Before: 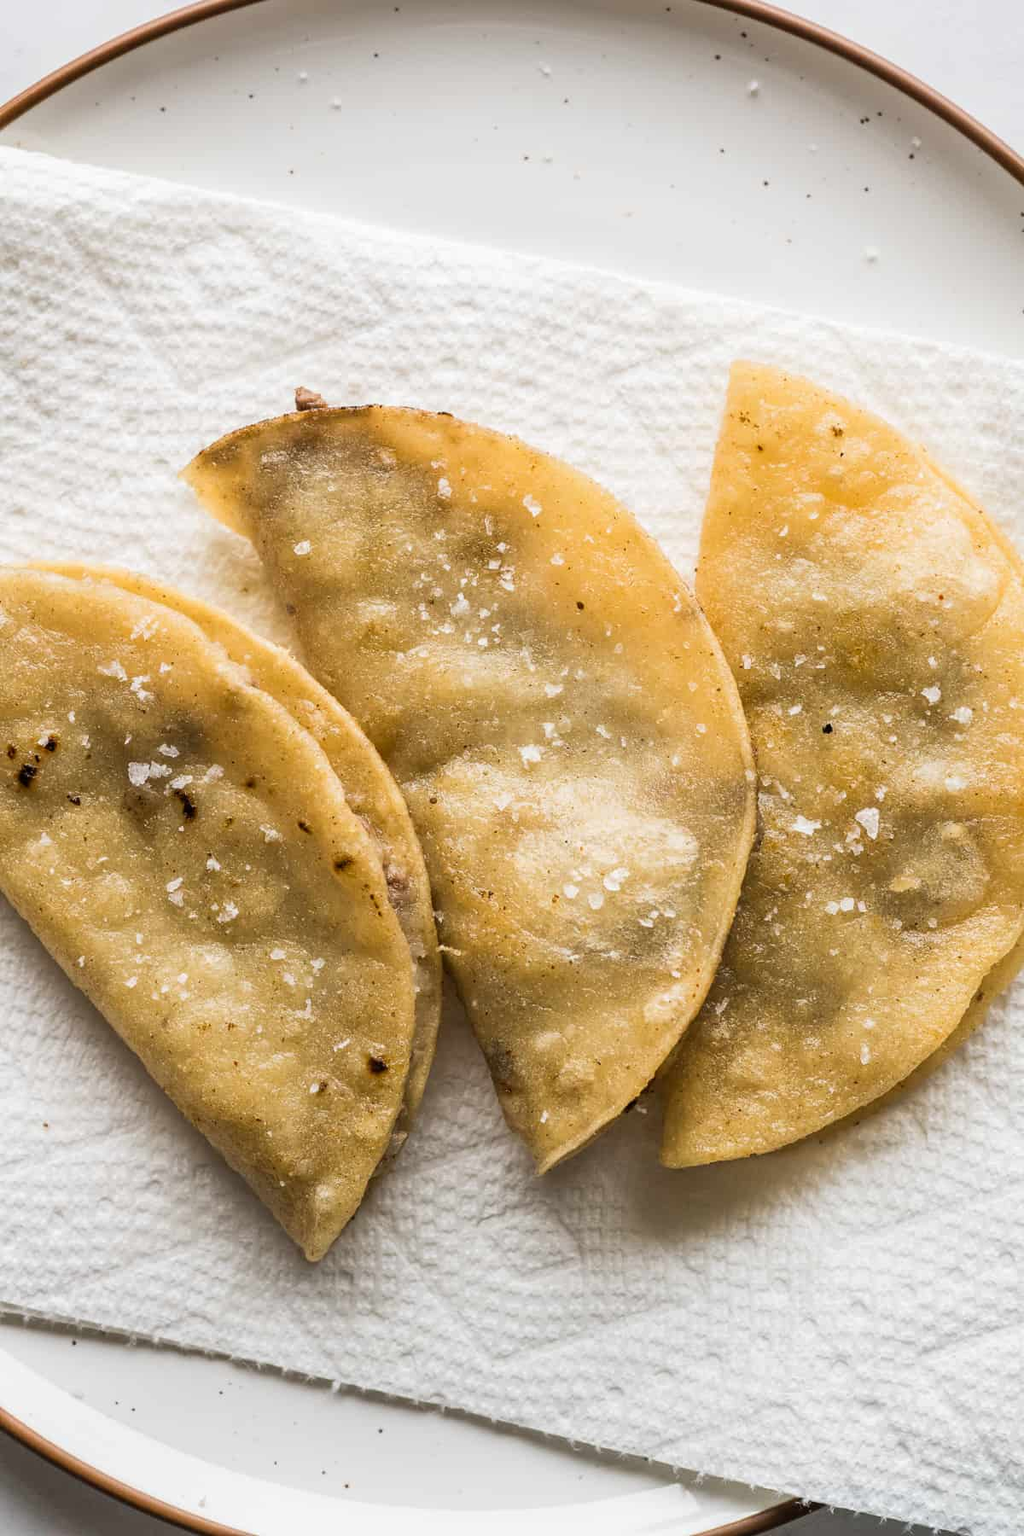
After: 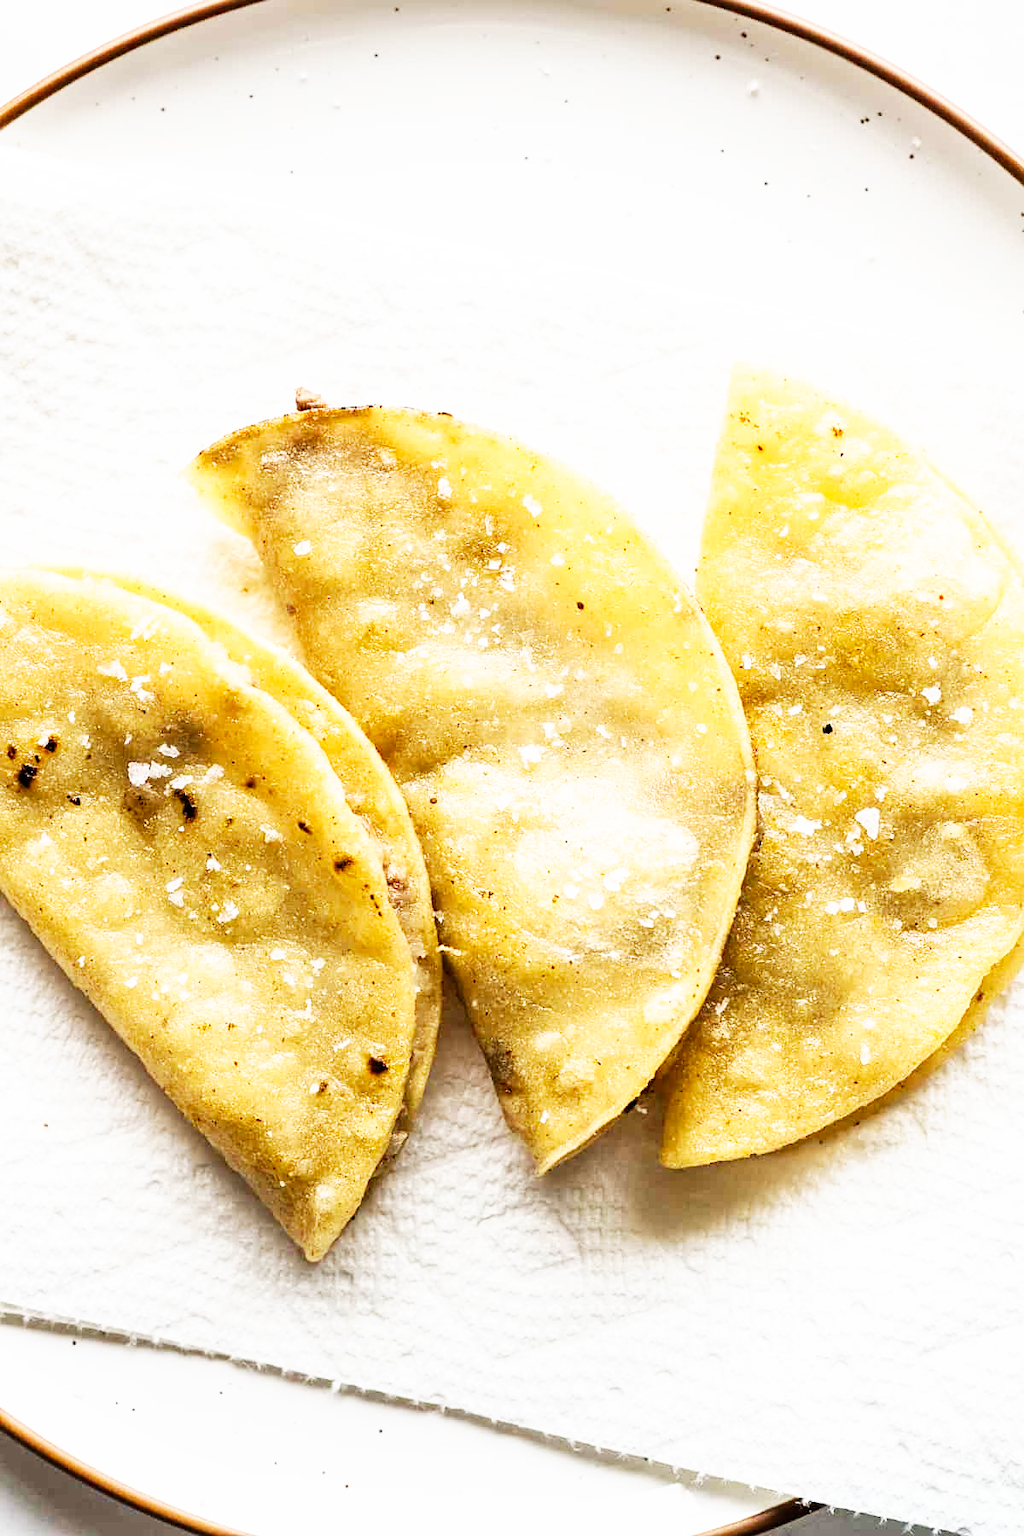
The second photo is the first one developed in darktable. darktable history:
base curve: curves: ch0 [(0, 0) (0.007, 0.004) (0.027, 0.03) (0.046, 0.07) (0.207, 0.54) (0.442, 0.872) (0.673, 0.972) (1, 1)], preserve colors none
sharpen: amount 0.2
exposure: black level correction 0.001, compensate highlight preservation false
